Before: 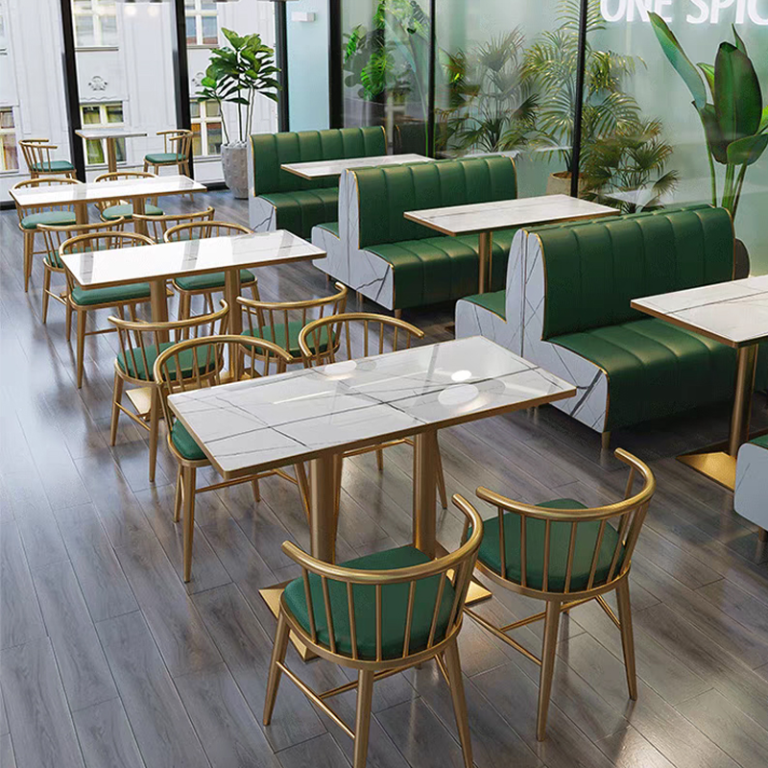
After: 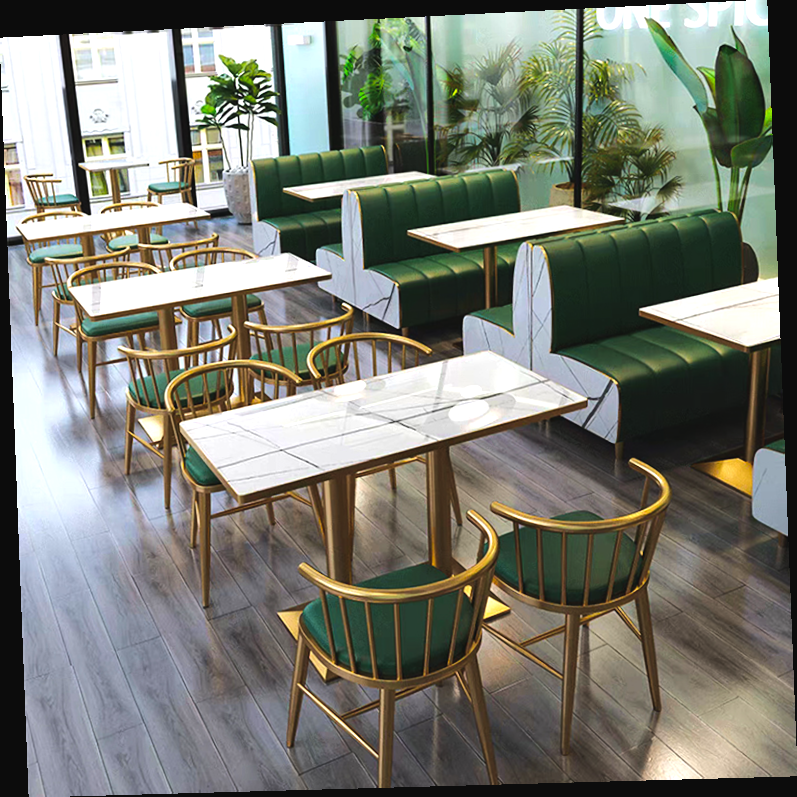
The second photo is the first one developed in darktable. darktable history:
rotate and perspective: rotation -2.22°, lens shift (horizontal) -0.022, automatic cropping off
color balance rgb: global offset › luminance 0.71%, perceptual saturation grading › global saturation -11.5%, perceptual brilliance grading › highlights 17.77%, perceptual brilliance grading › mid-tones 31.71%, perceptual brilliance grading › shadows -31.01%, global vibrance 50%
